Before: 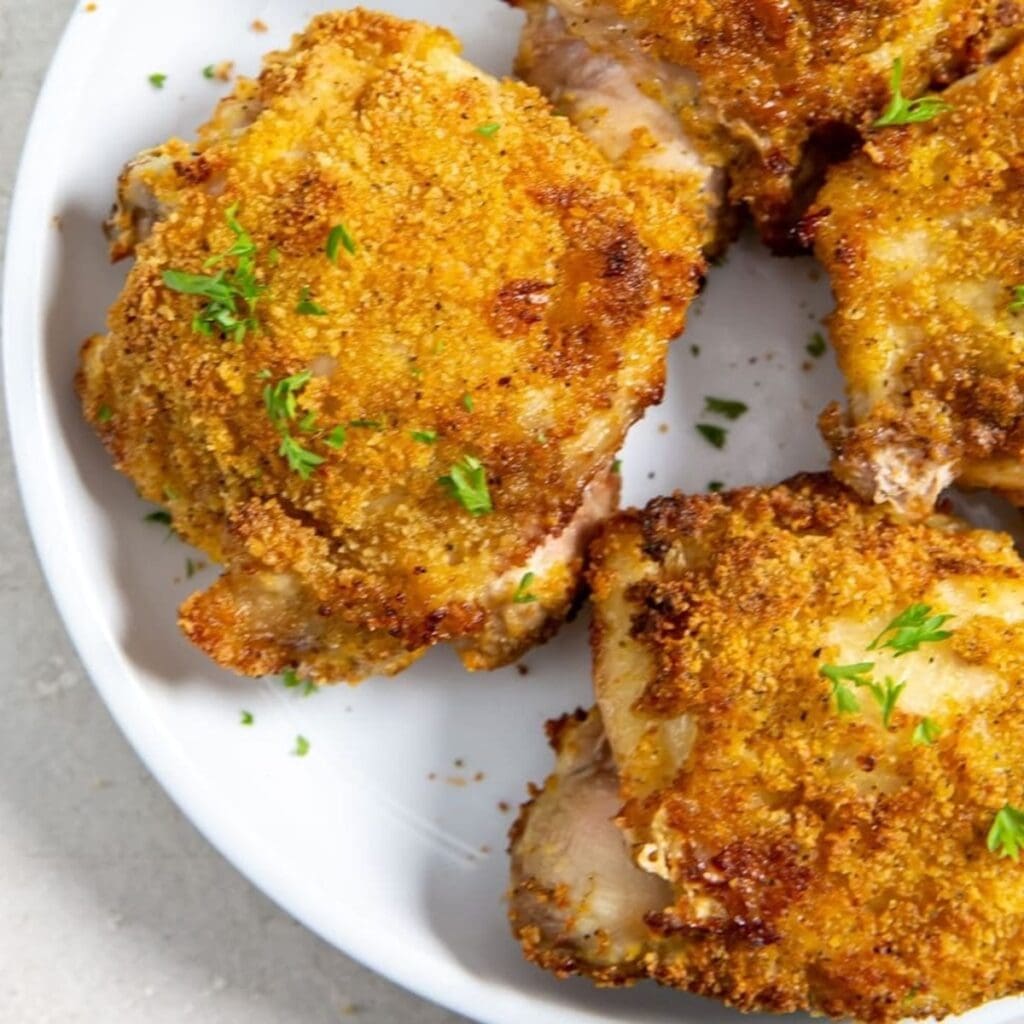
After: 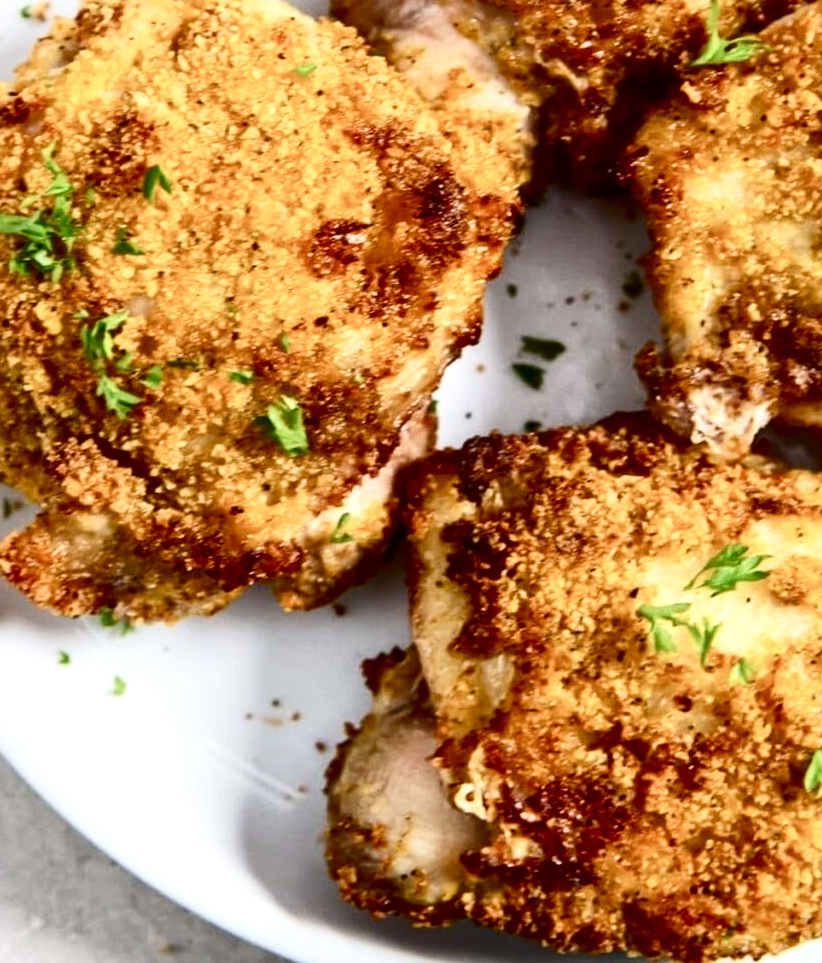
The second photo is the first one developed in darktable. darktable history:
crop and rotate: left 17.899%, top 5.863%, right 1.824%
local contrast: mode bilateral grid, contrast 20, coarseness 51, detail 144%, midtone range 0.2
color balance rgb: shadows lift › hue 86.67°, perceptual saturation grading › global saturation -0.009%, perceptual saturation grading › highlights -31.063%, perceptual saturation grading › mid-tones 5.49%, perceptual saturation grading › shadows 17.998%, global vibrance 9.751%
contrast brightness saturation: contrast 0.335, brightness -0.069, saturation 0.17
